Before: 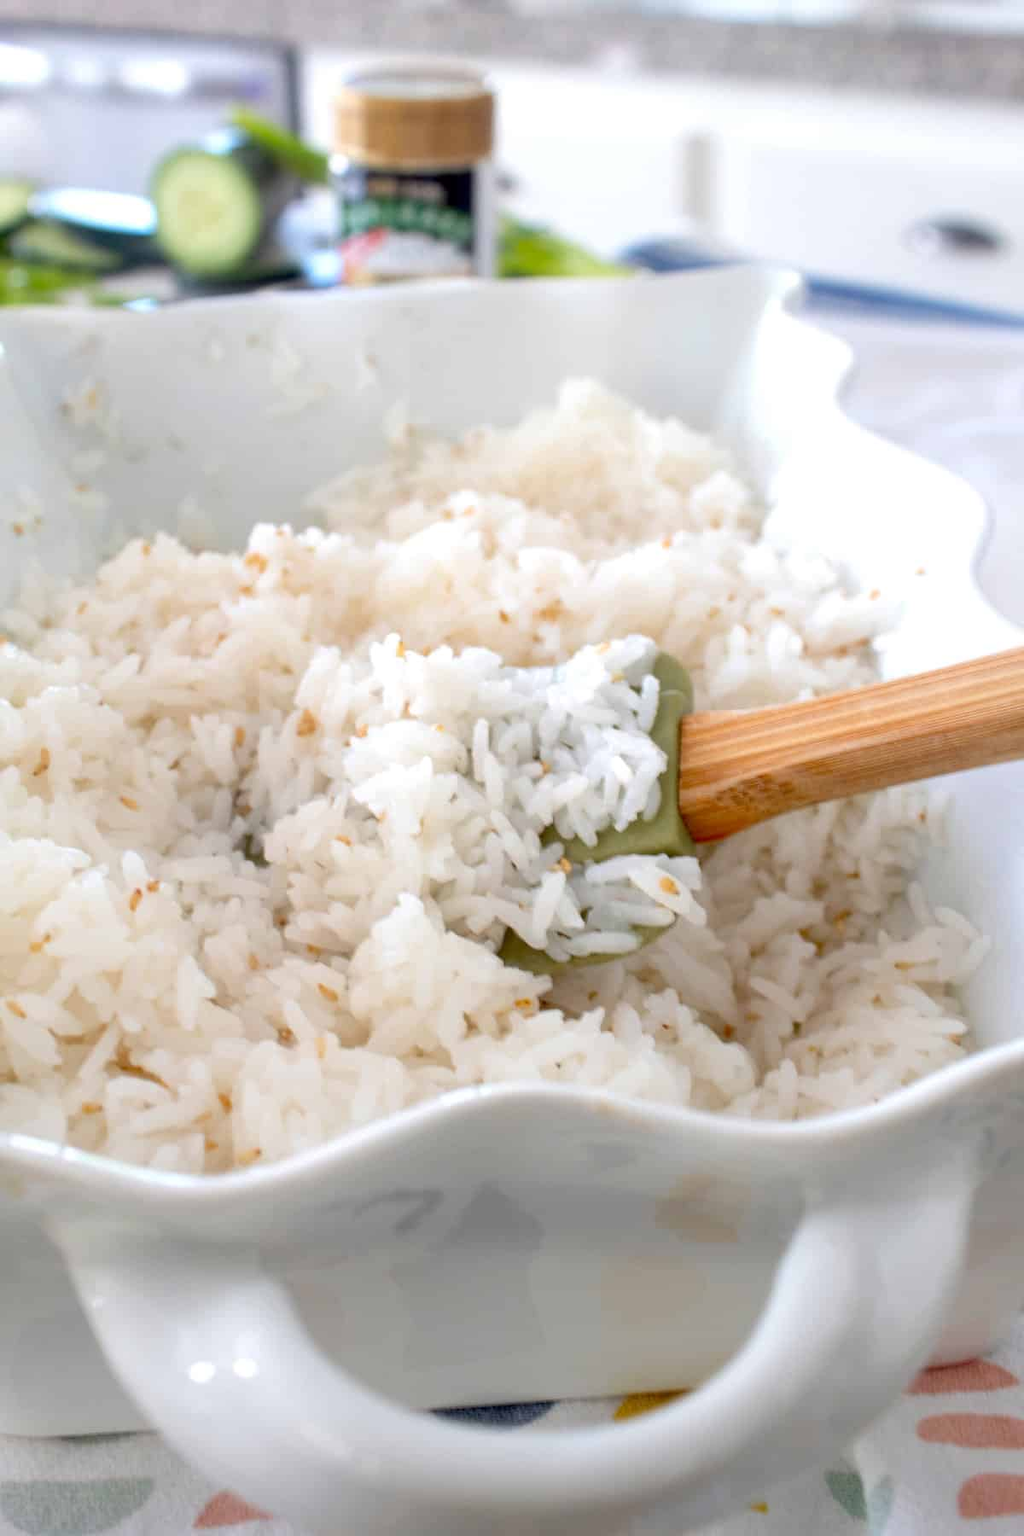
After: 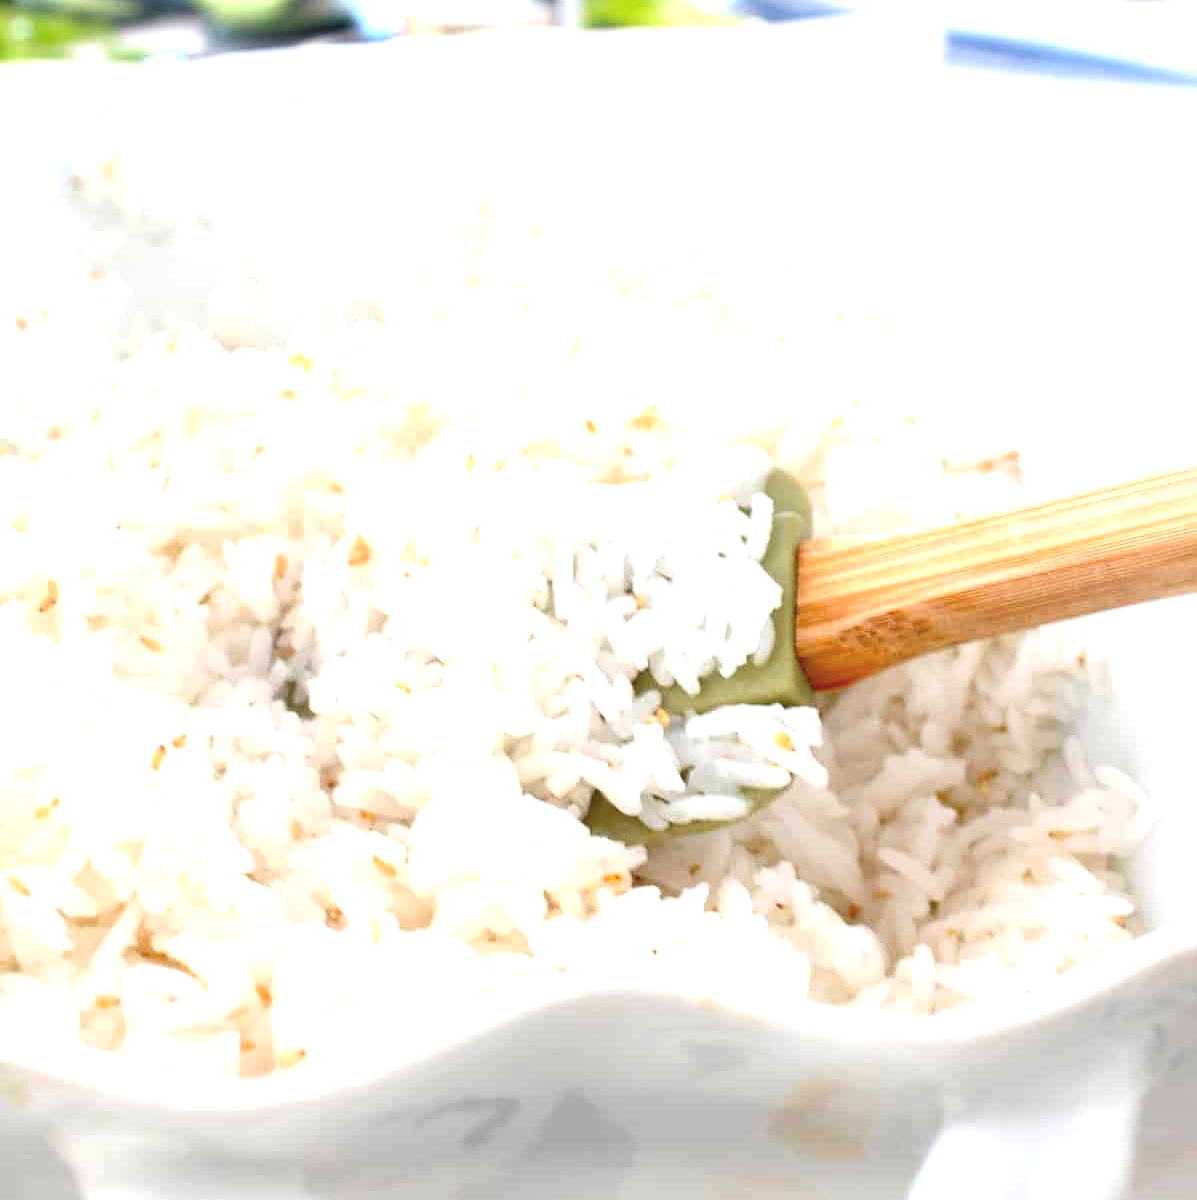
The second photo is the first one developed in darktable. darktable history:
exposure: black level correction -0.005, exposure 1.004 EV, compensate highlight preservation false
sharpen: radius 1.446, amount 0.397, threshold 1.418
crop: top 16.538%, bottom 16.702%
